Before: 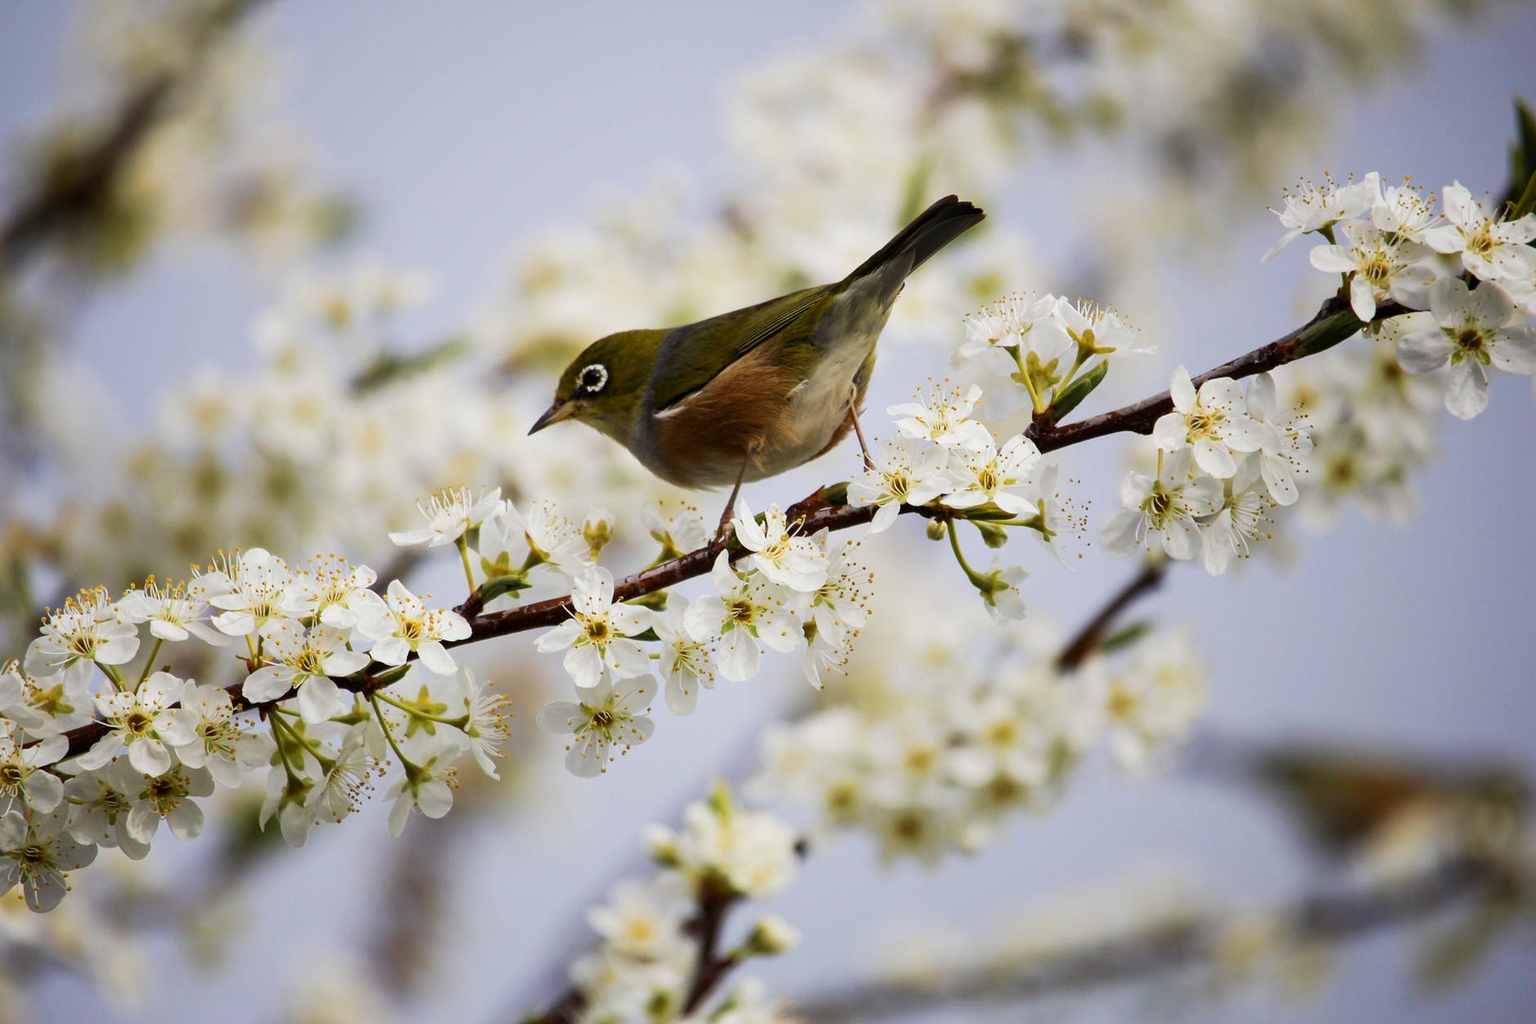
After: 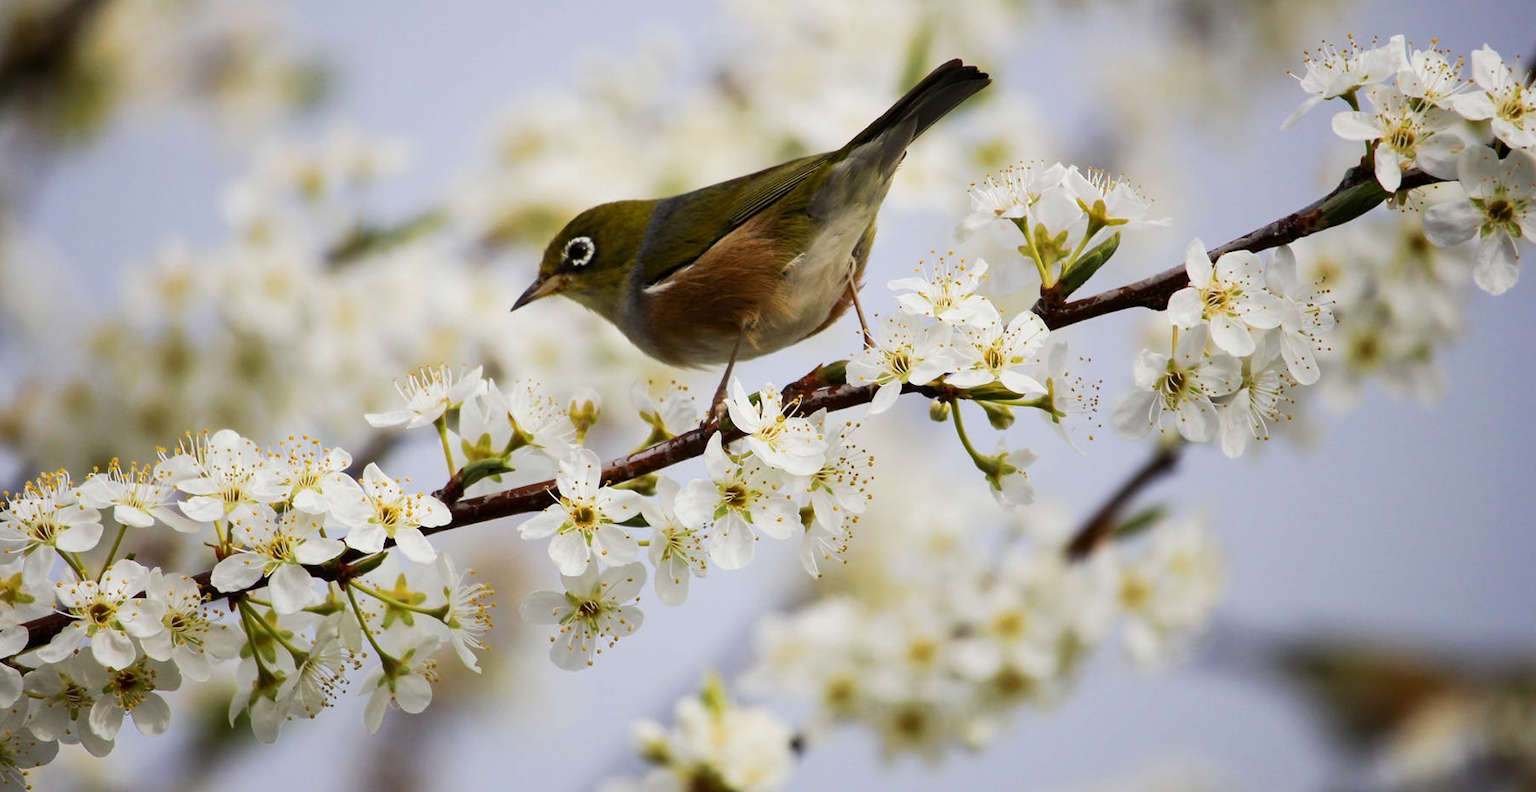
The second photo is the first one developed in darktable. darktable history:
crop and rotate: left 2.788%, top 13.617%, right 1.985%, bottom 12.618%
